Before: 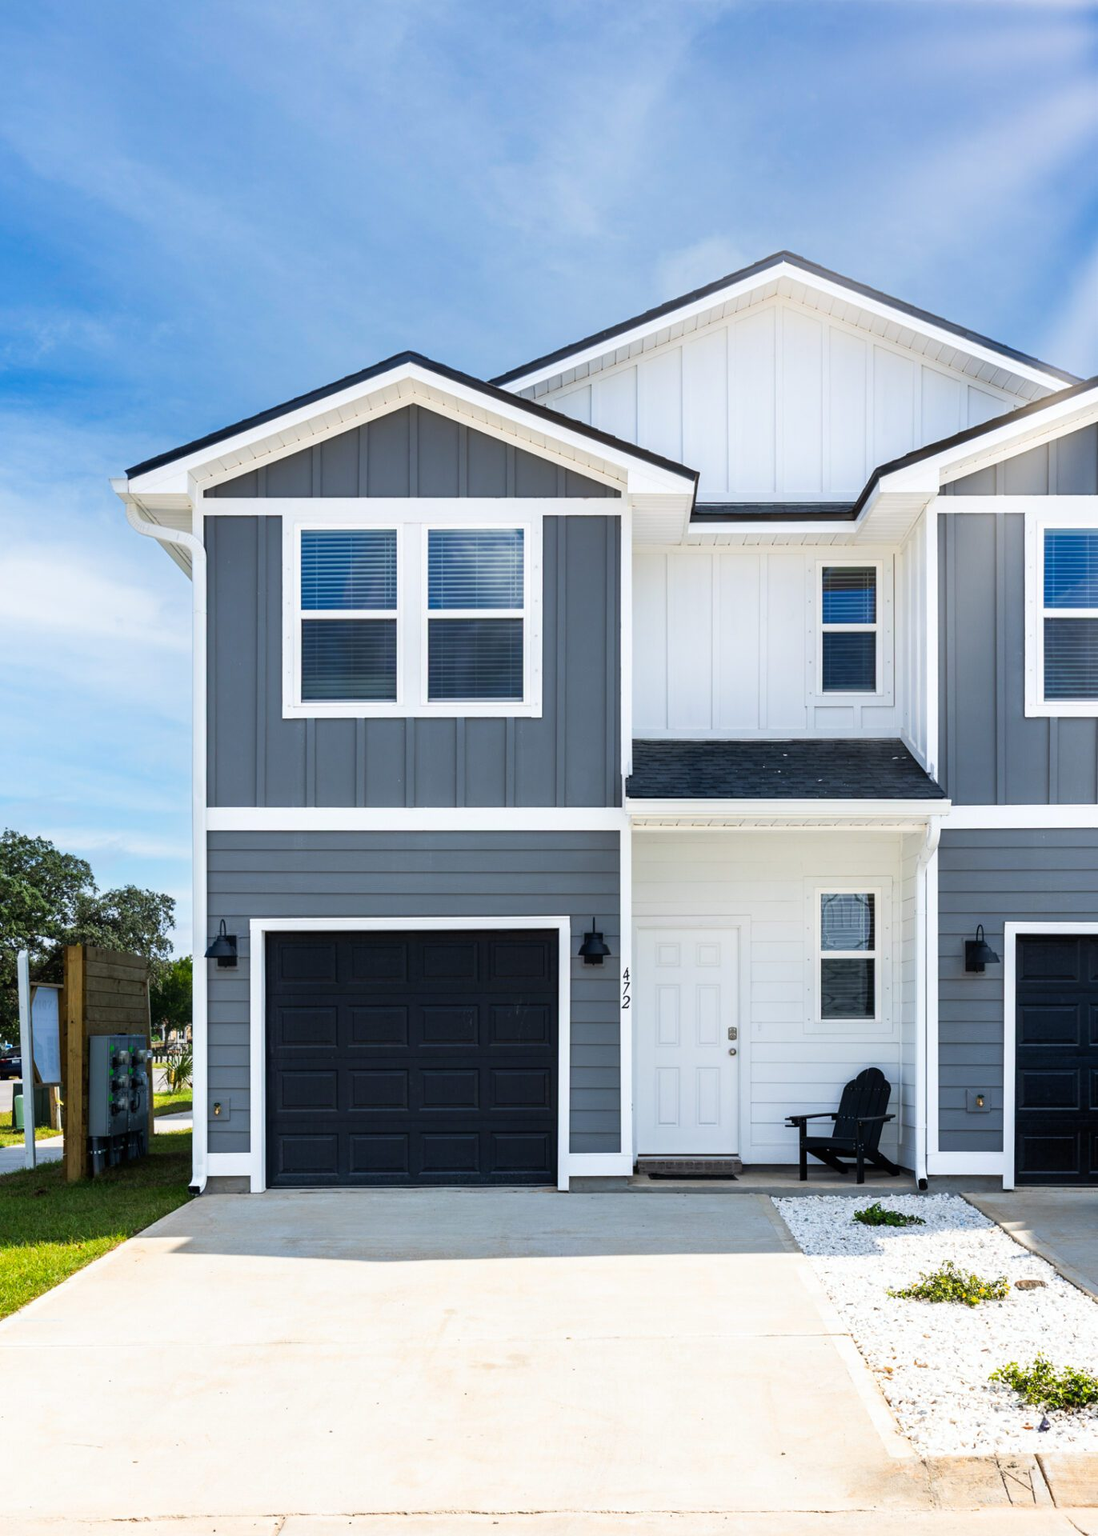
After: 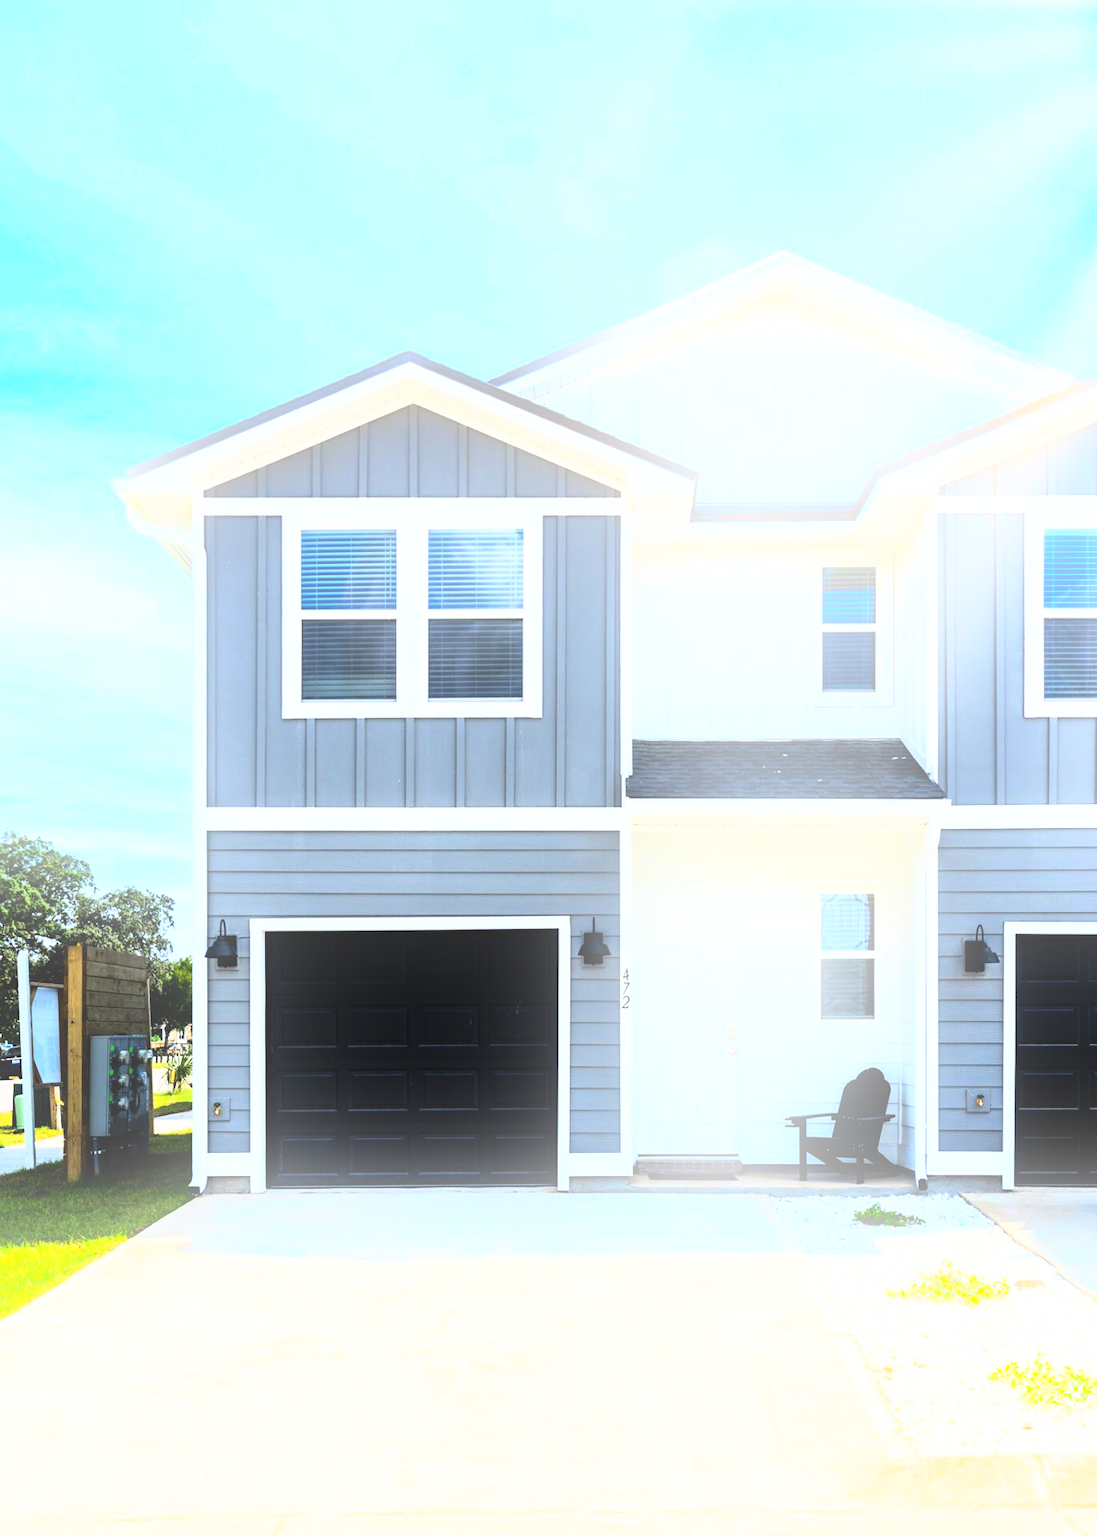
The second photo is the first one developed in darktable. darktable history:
shadows and highlights: shadows 35, highlights -35, soften with gaussian
rgb curve: curves: ch0 [(0, 0) (0.21, 0.15) (0.24, 0.21) (0.5, 0.75) (0.75, 0.96) (0.89, 0.99) (1, 1)]; ch1 [(0, 0.02) (0.21, 0.13) (0.25, 0.2) (0.5, 0.67) (0.75, 0.9) (0.89, 0.97) (1, 1)]; ch2 [(0, 0.02) (0.21, 0.13) (0.25, 0.2) (0.5, 0.67) (0.75, 0.9) (0.89, 0.97) (1, 1)], compensate middle gray true
bloom: threshold 82.5%, strength 16.25%
